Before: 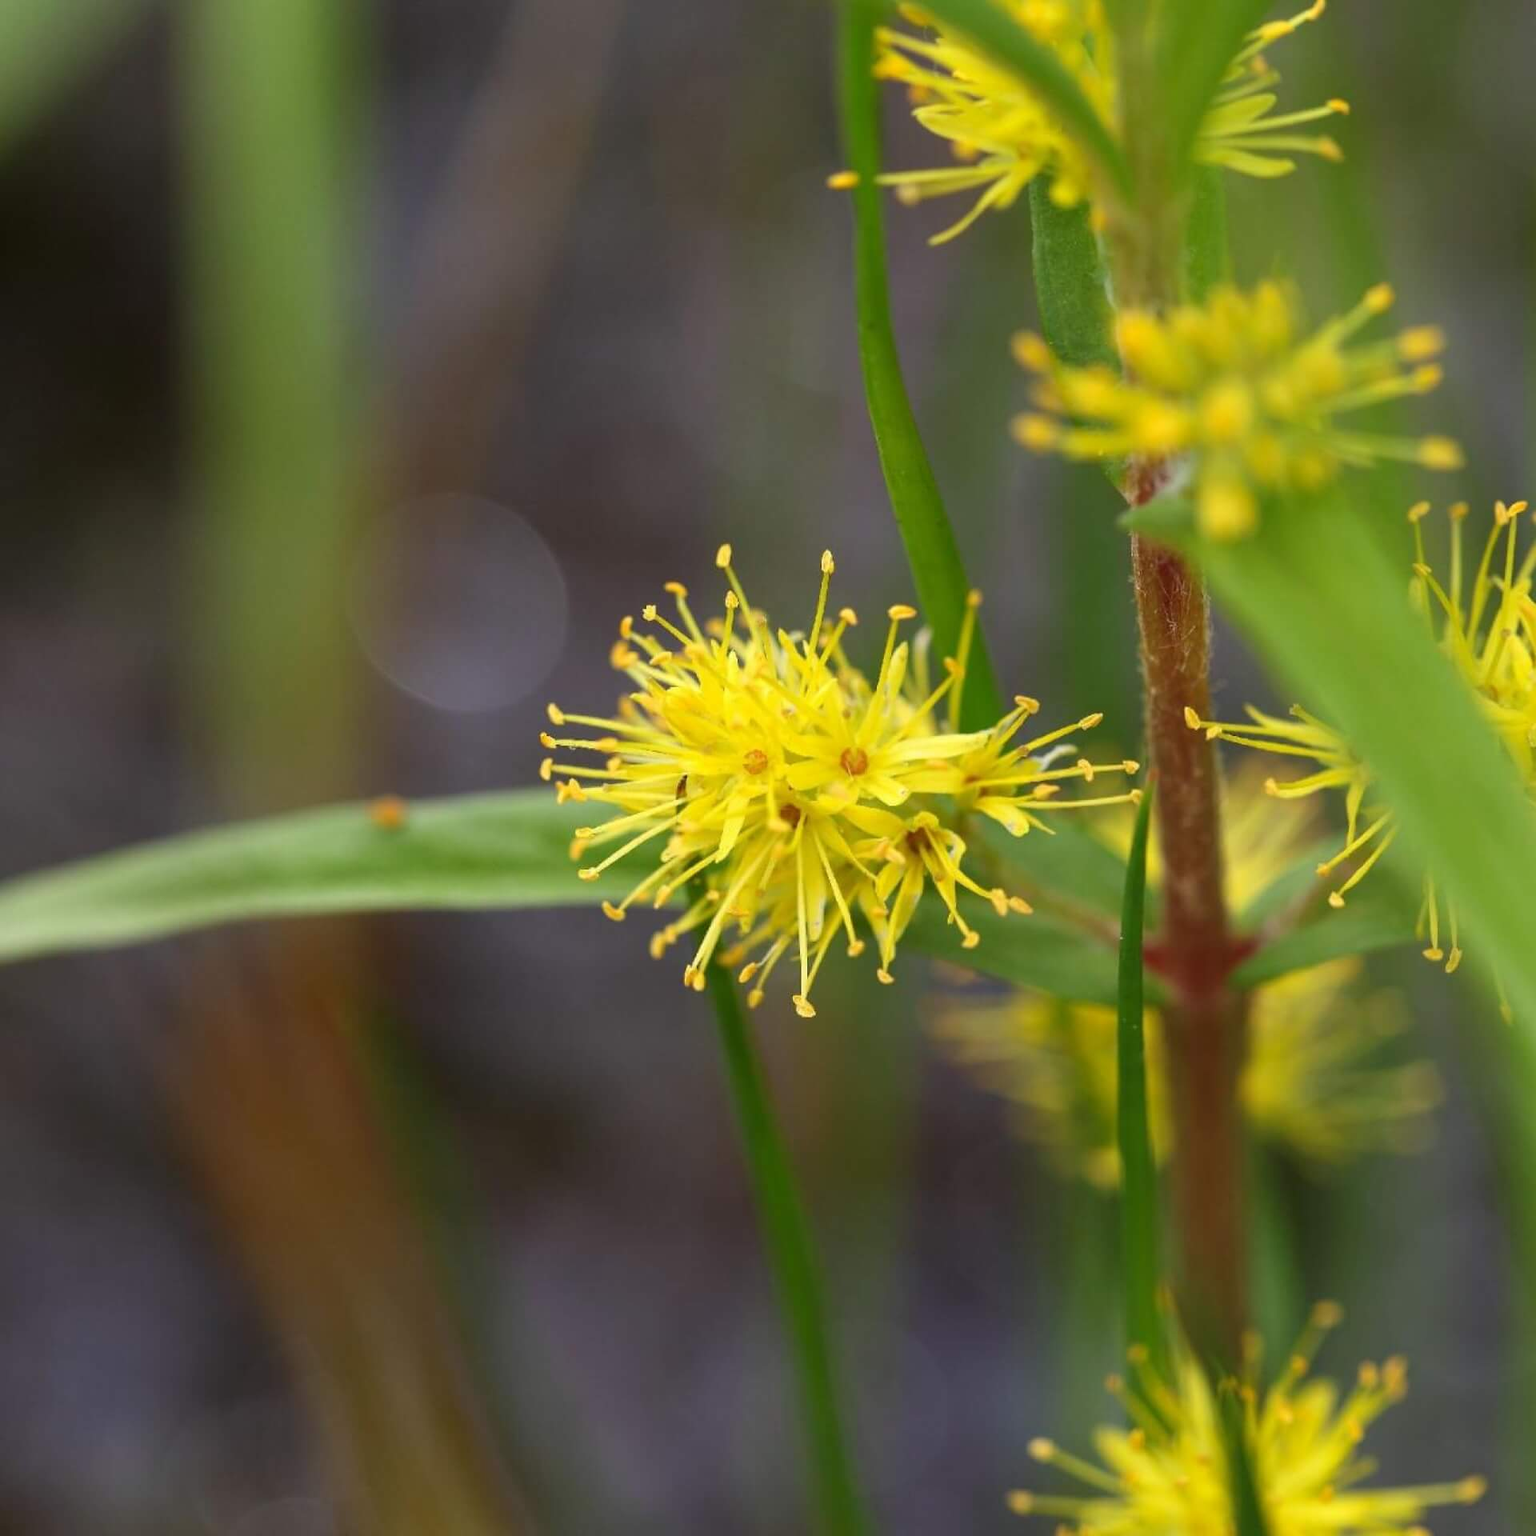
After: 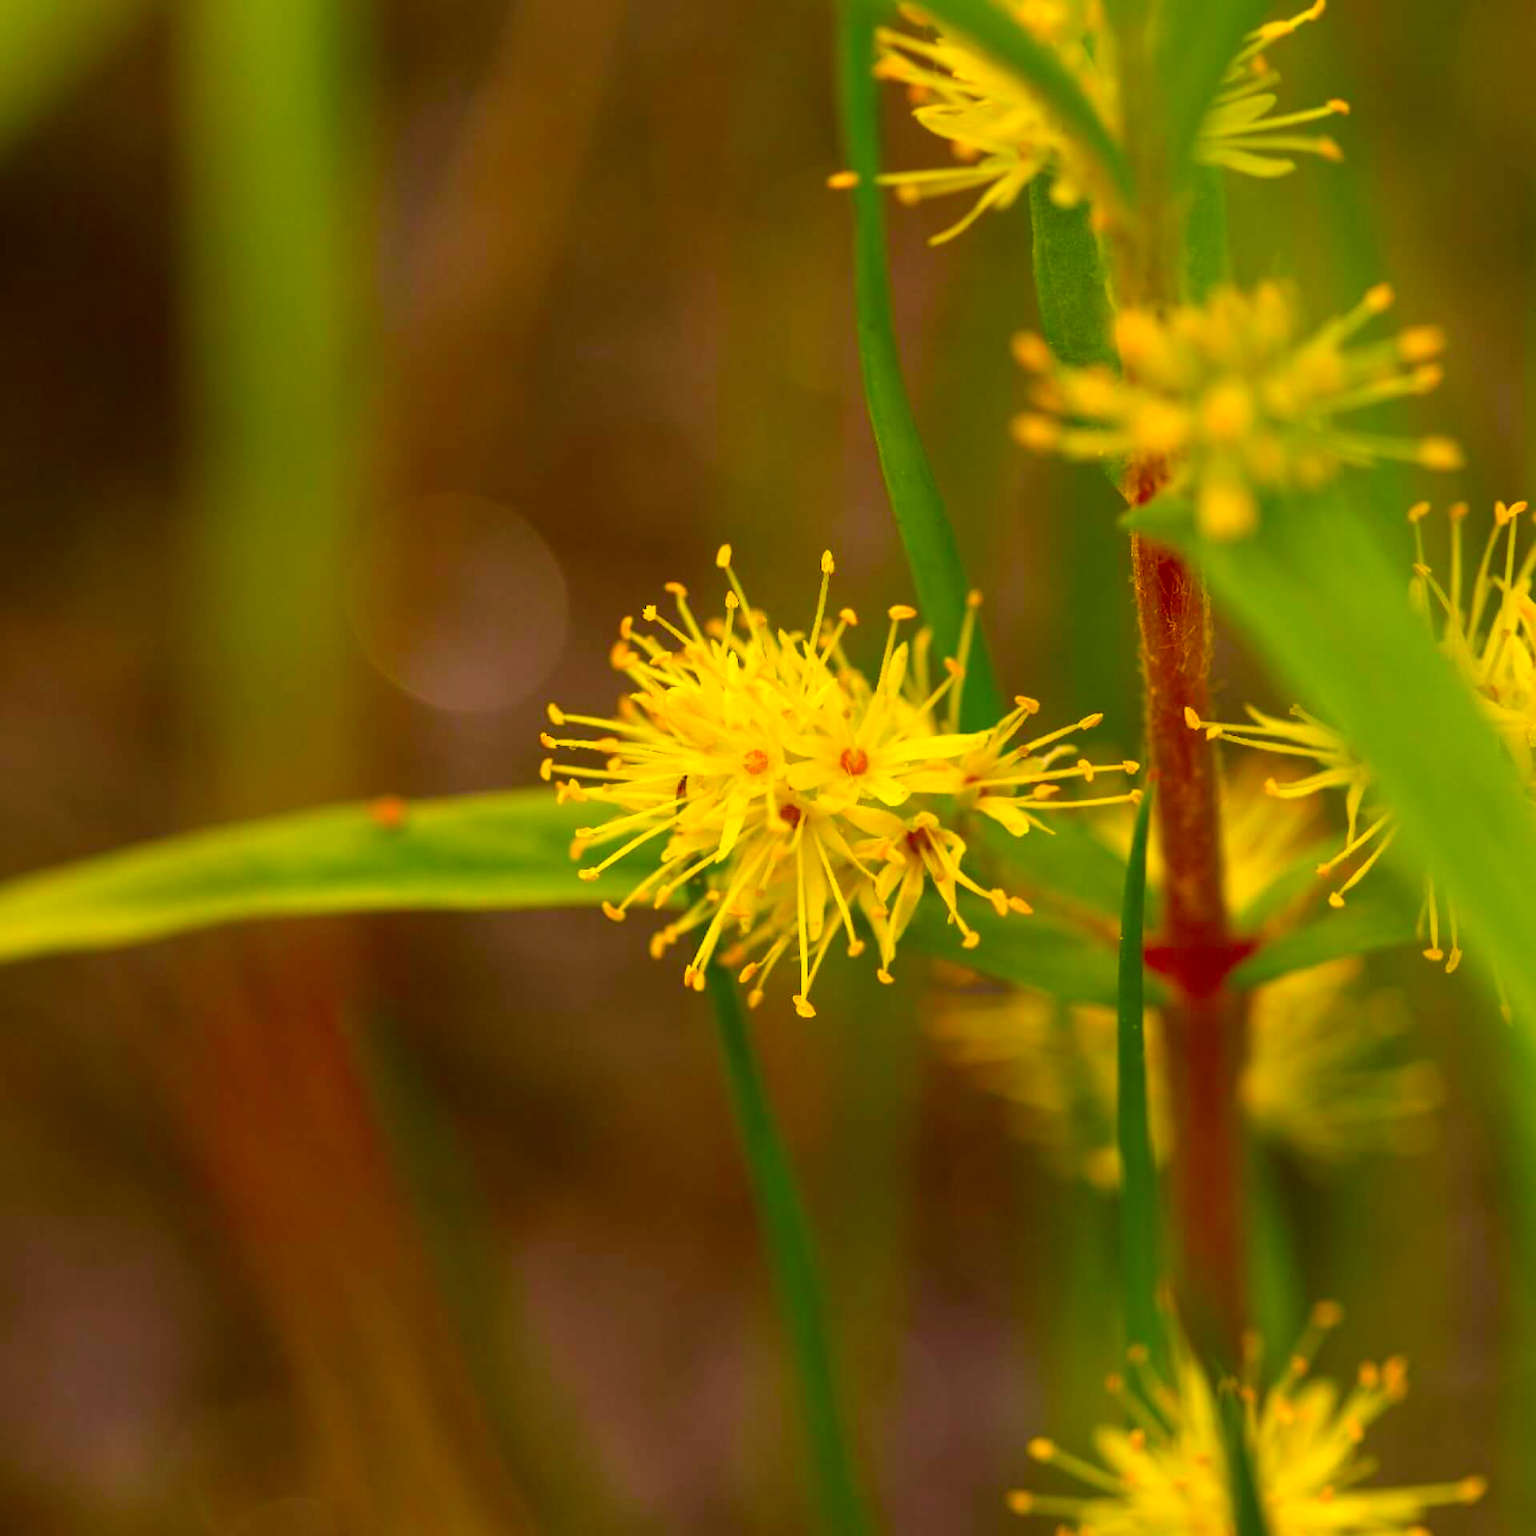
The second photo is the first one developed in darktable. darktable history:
contrast brightness saturation: saturation -0.052
color correction: highlights a* 10.91, highlights b* 30.52, shadows a* 2.85, shadows b* 16.97, saturation 1.72
exposure: compensate exposure bias true, compensate highlight preservation false
